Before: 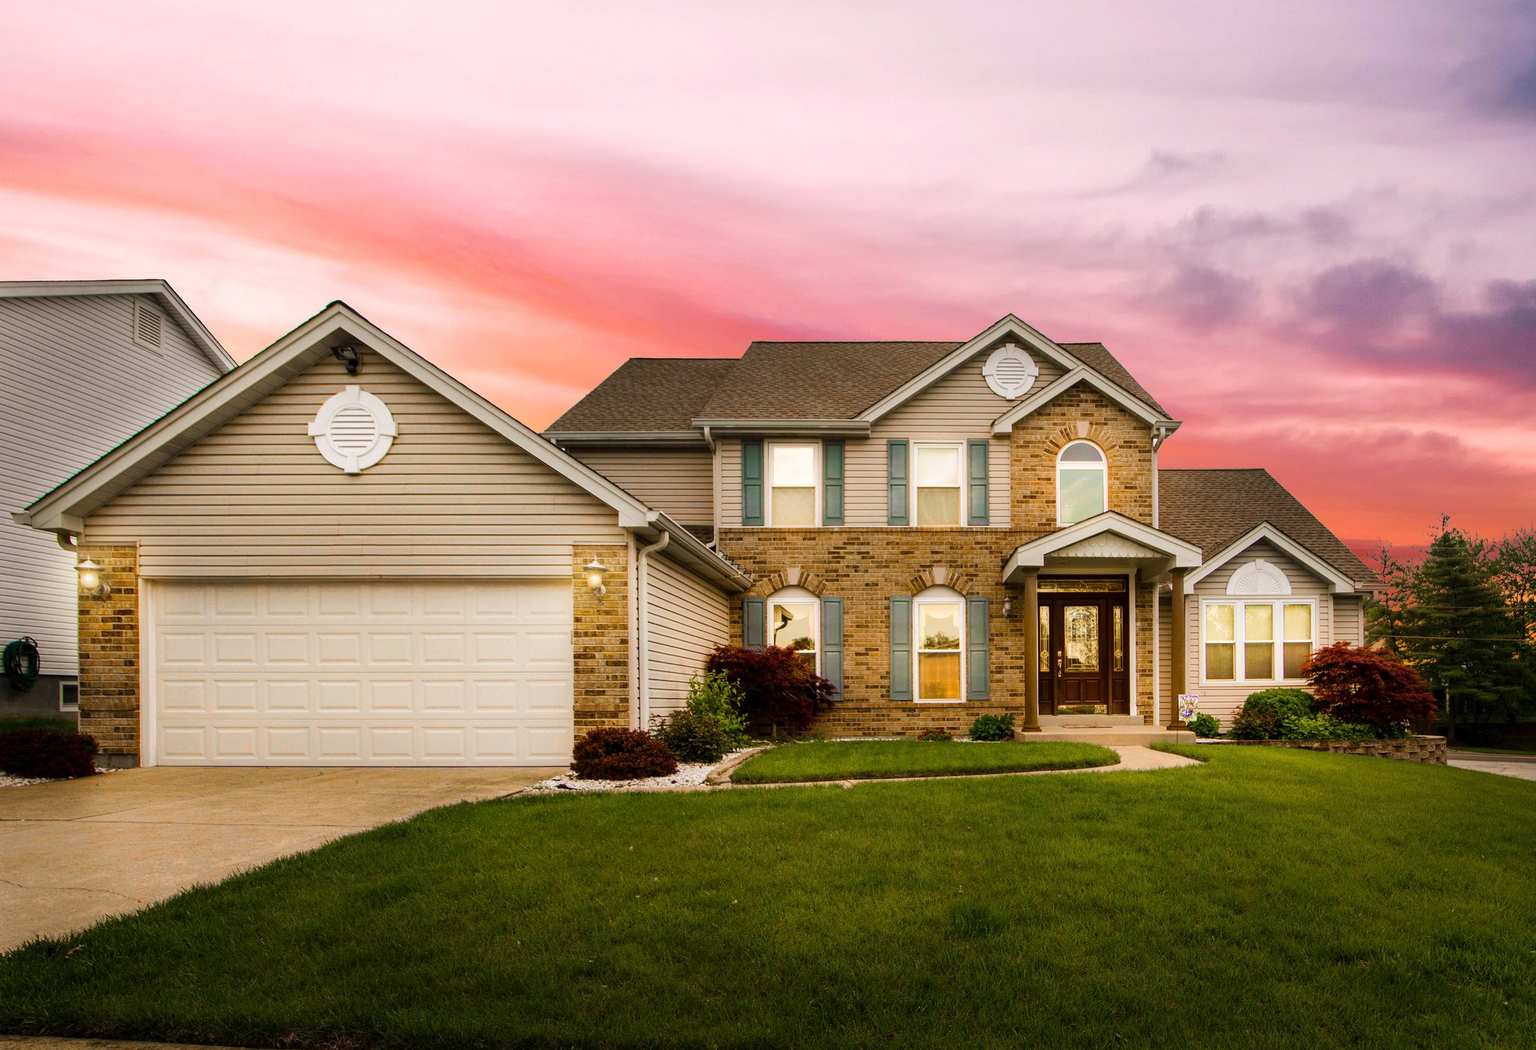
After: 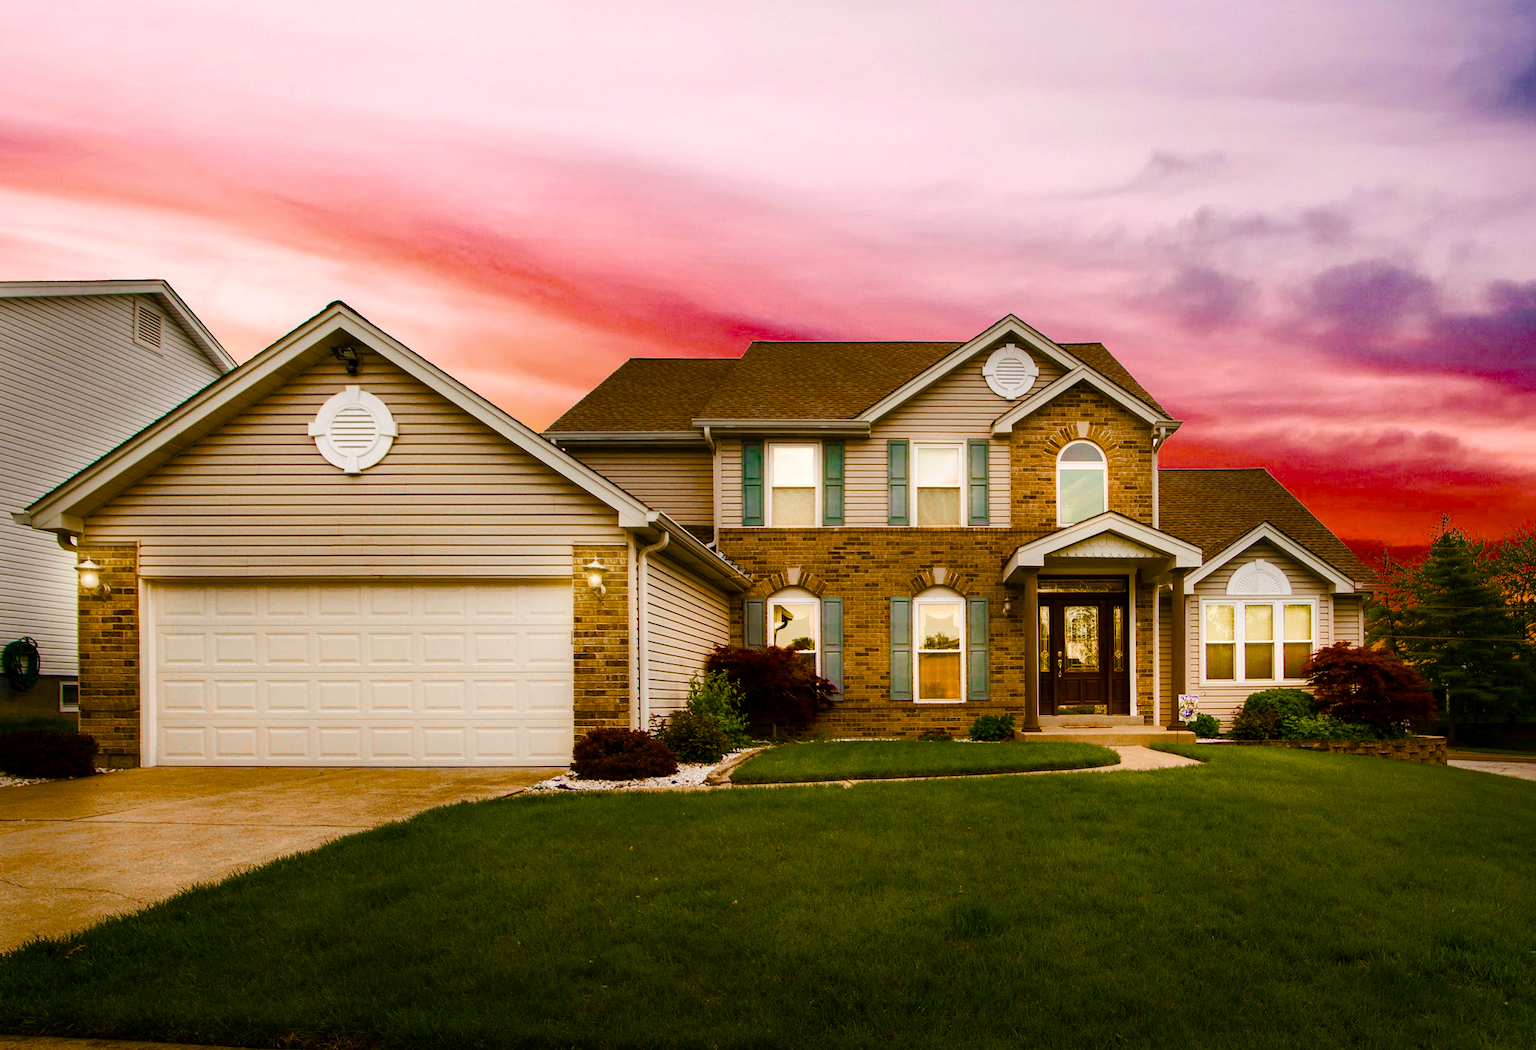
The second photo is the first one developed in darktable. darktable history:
color balance rgb: perceptual saturation grading › global saturation 27.819%, perceptual saturation grading › highlights -25.702%, perceptual saturation grading › mid-tones 25.619%, perceptual saturation grading › shadows 50.192%, global vibrance 10.699%, saturation formula JzAzBz (2021)
